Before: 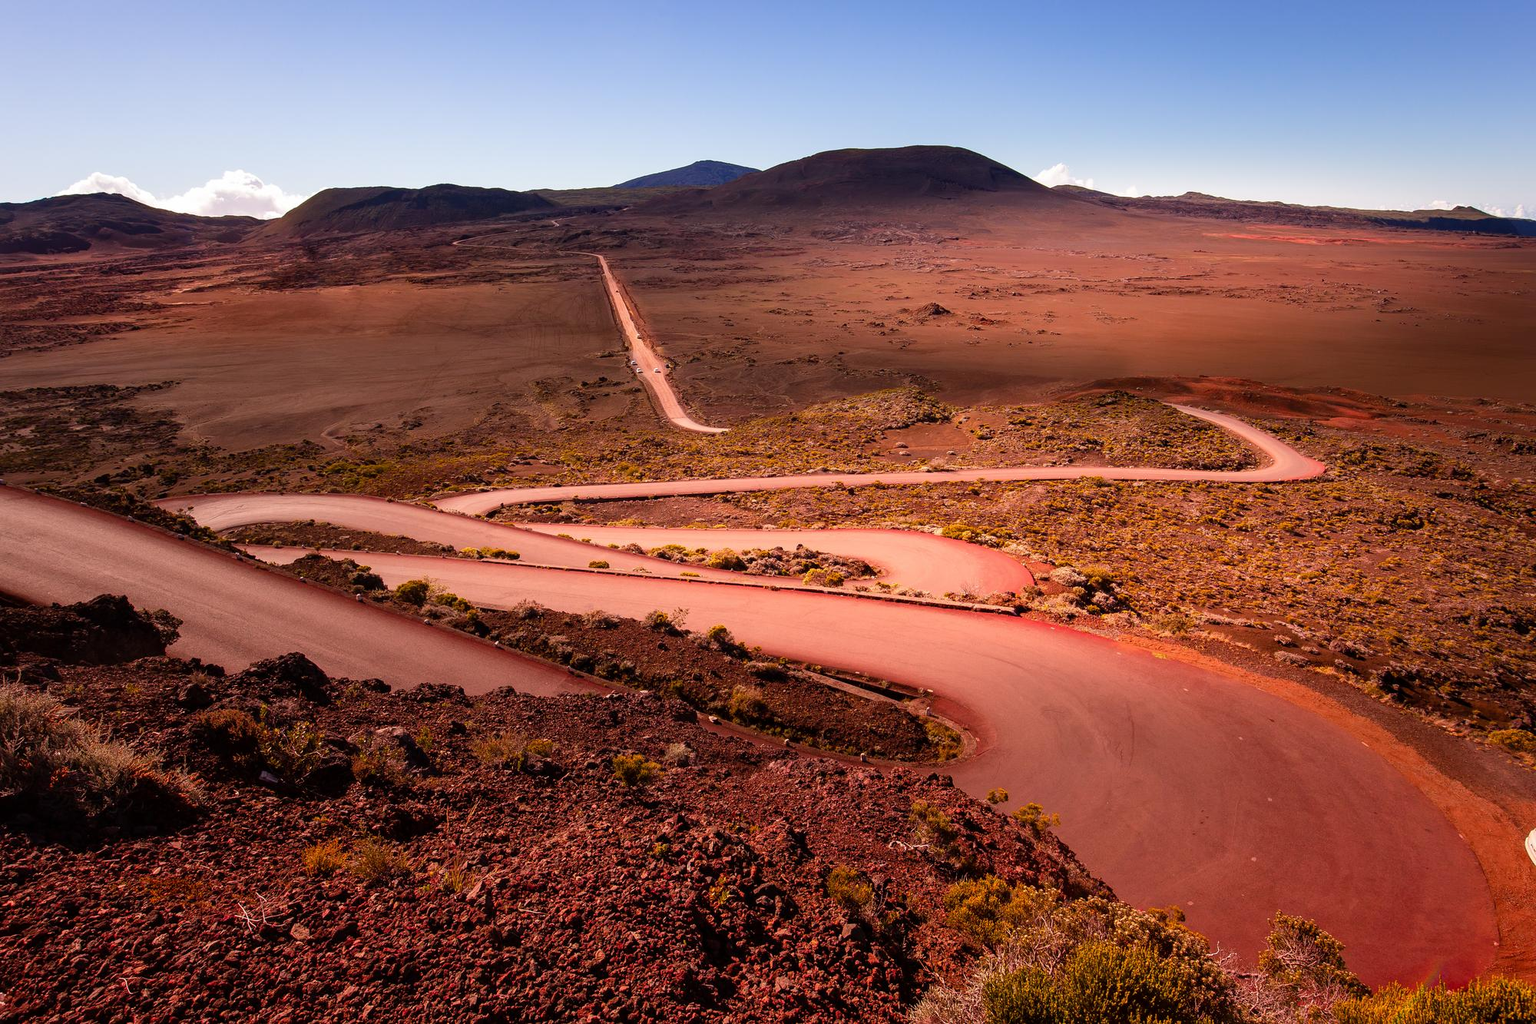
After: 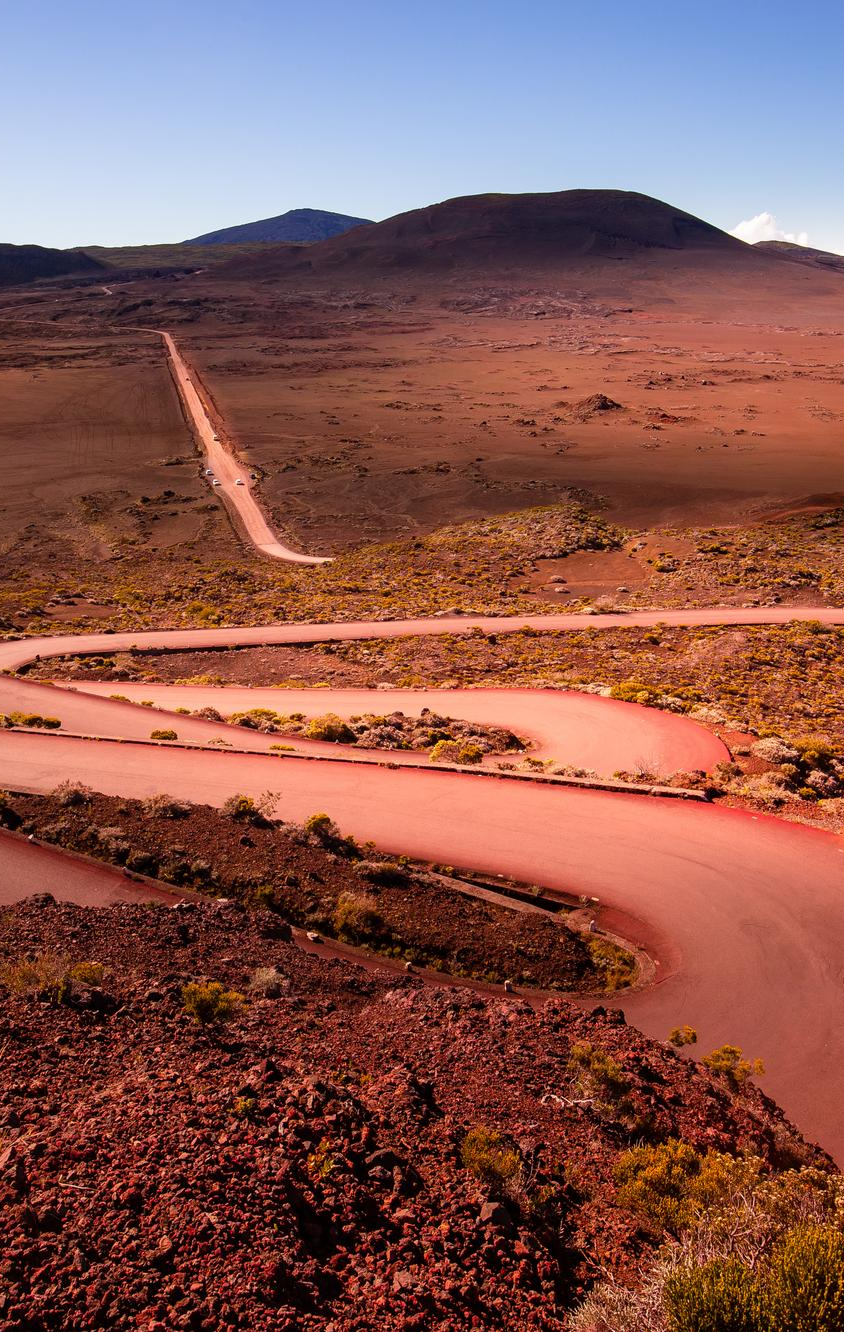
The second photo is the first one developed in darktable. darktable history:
crop: left 30.85%, right 26.915%
